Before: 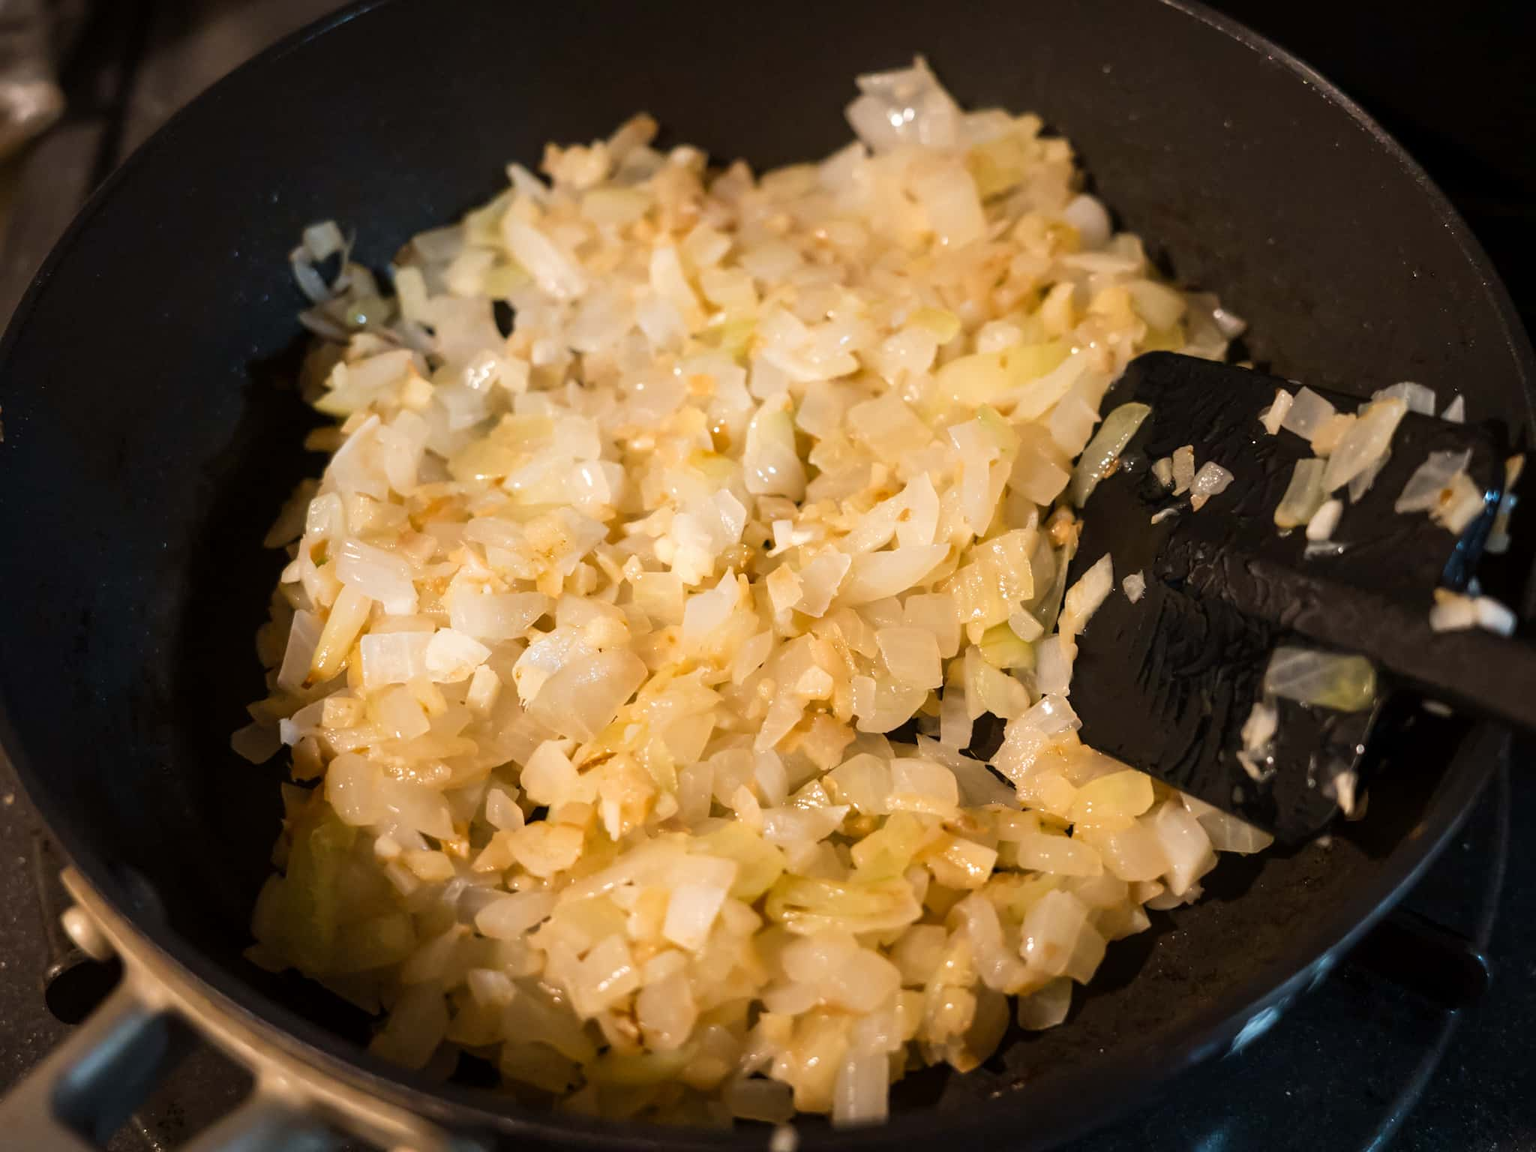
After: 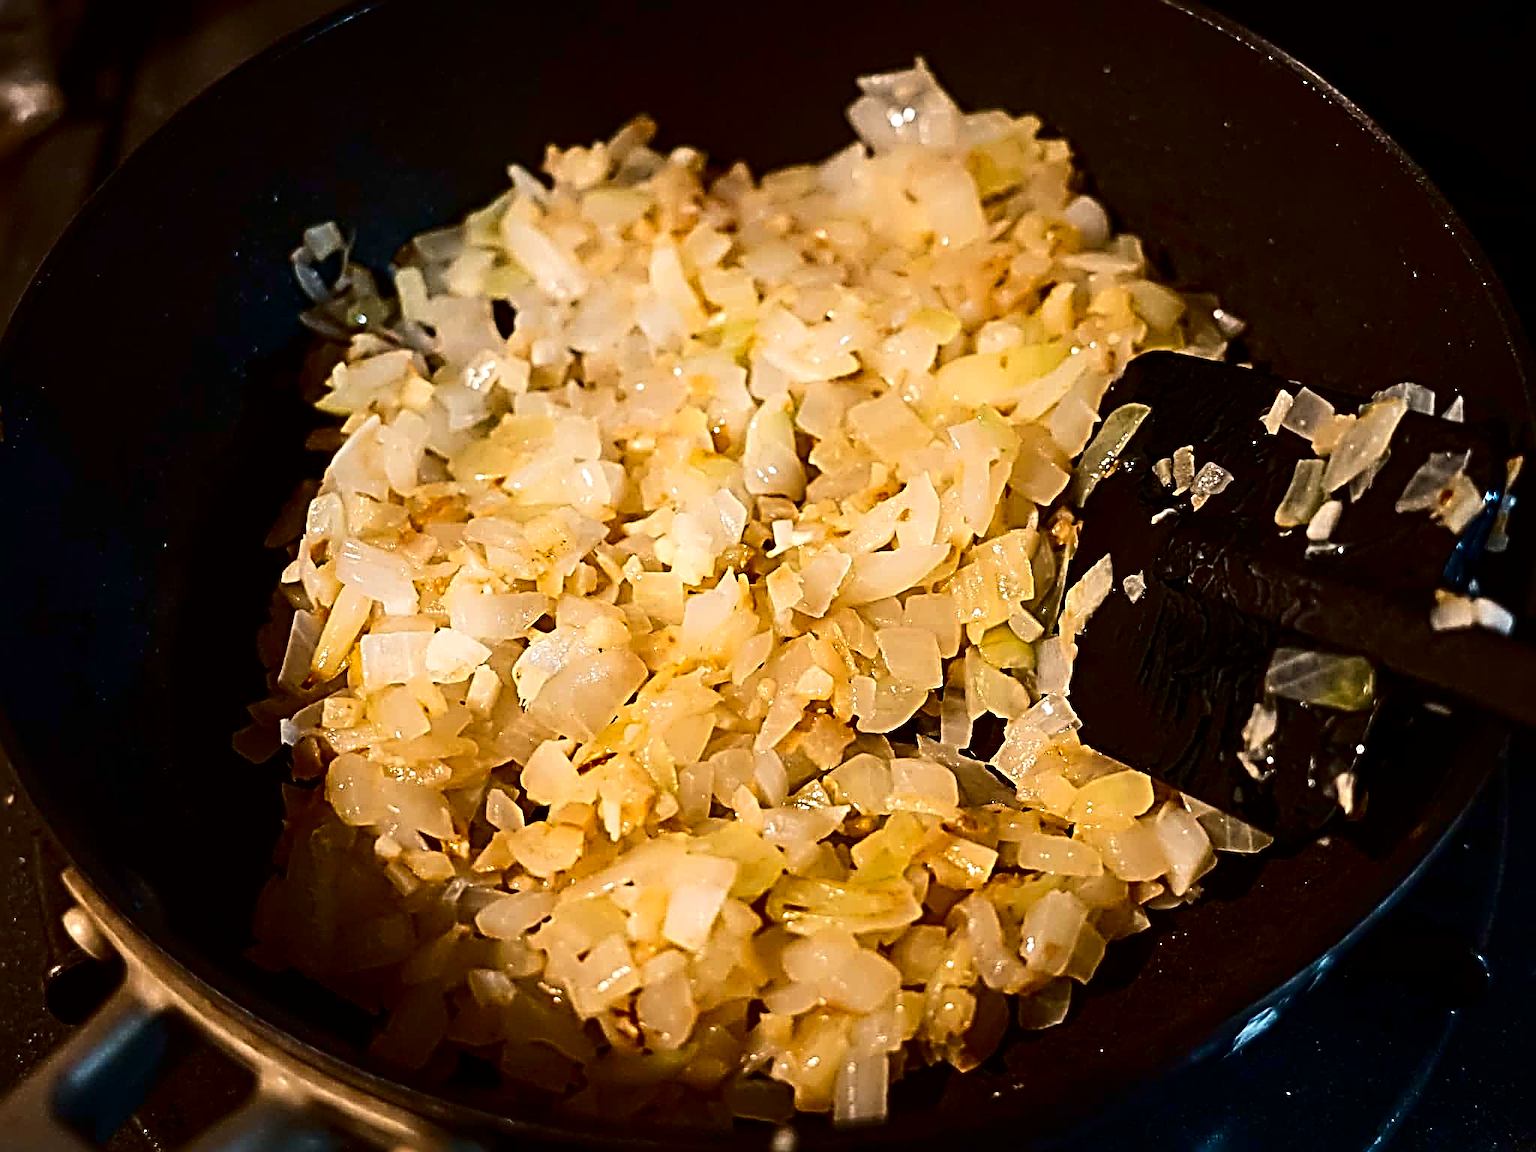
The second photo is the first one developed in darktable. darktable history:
sharpen: radius 4.001, amount 2
contrast brightness saturation: contrast 0.22, brightness -0.19, saturation 0.24
